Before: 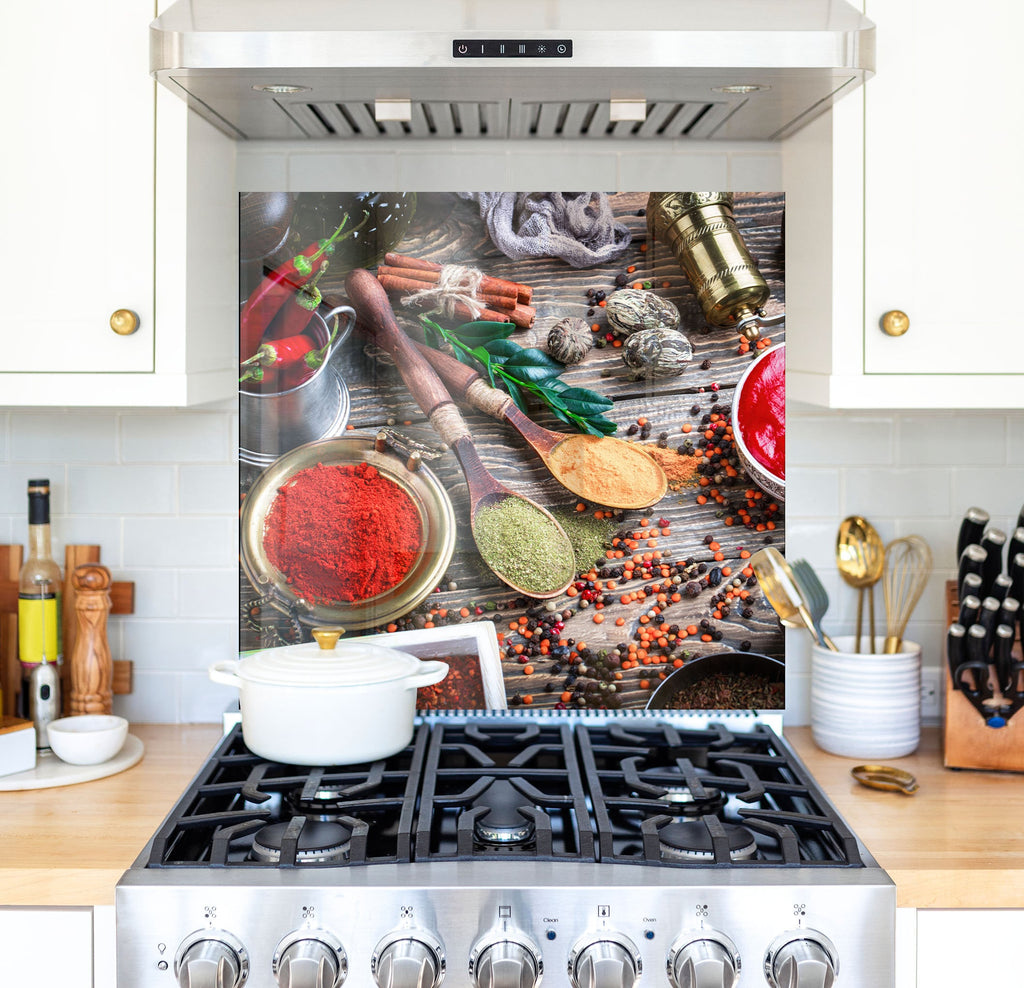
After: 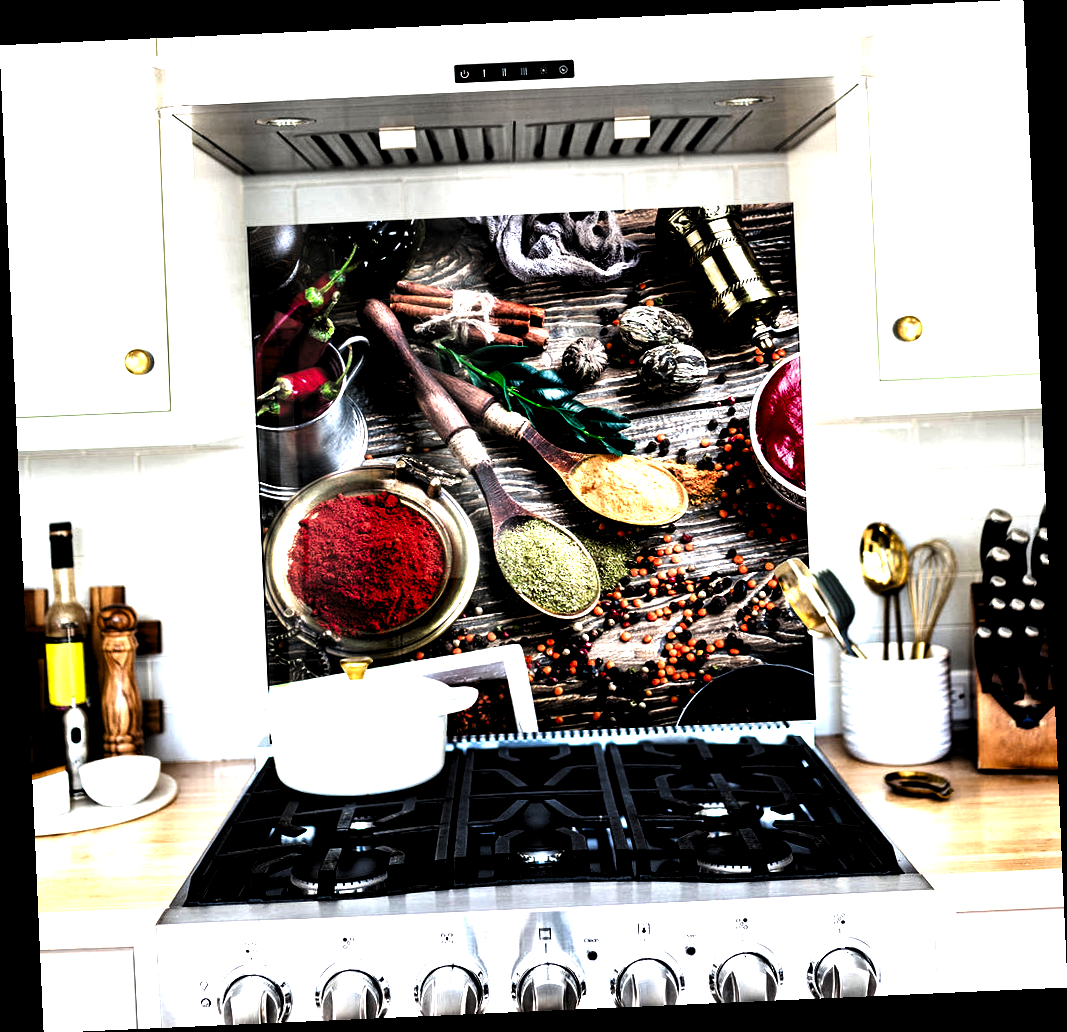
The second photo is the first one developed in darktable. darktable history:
tone equalizer: -8 EV -1.08 EV, -7 EV -1.01 EV, -6 EV -0.867 EV, -5 EV -0.578 EV, -3 EV 0.578 EV, -2 EV 0.867 EV, -1 EV 1.01 EV, +0 EV 1.08 EV, edges refinement/feathering 500, mask exposure compensation -1.57 EV, preserve details no
levels: levels [0.116, 0.574, 1]
rotate and perspective: rotation -2.56°, automatic cropping off
contrast brightness saturation: contrast 0.09, brightness -0.59, saturation 0.17
